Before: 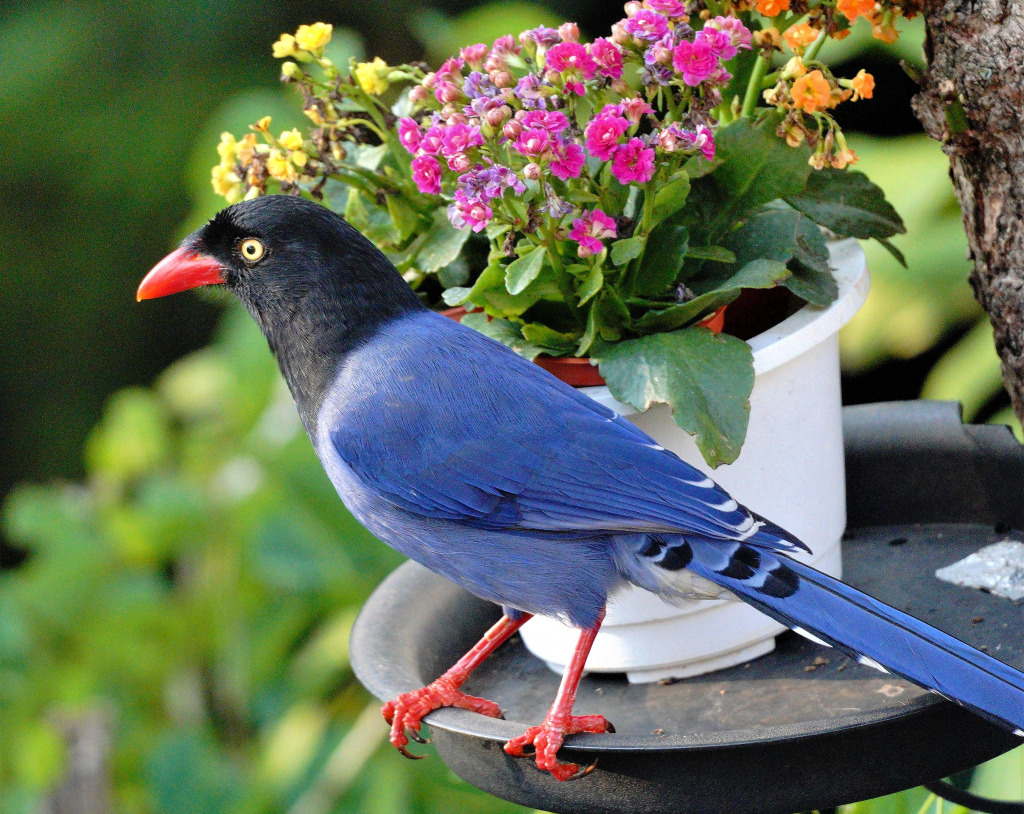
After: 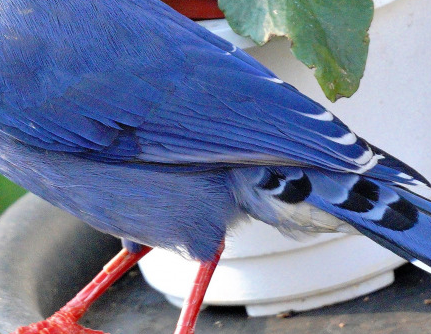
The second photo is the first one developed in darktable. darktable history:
shadows and highlights: soften with gaussian
crop: left 37.221%, top 45.169%, right 20.63%, bottom 13.777%
